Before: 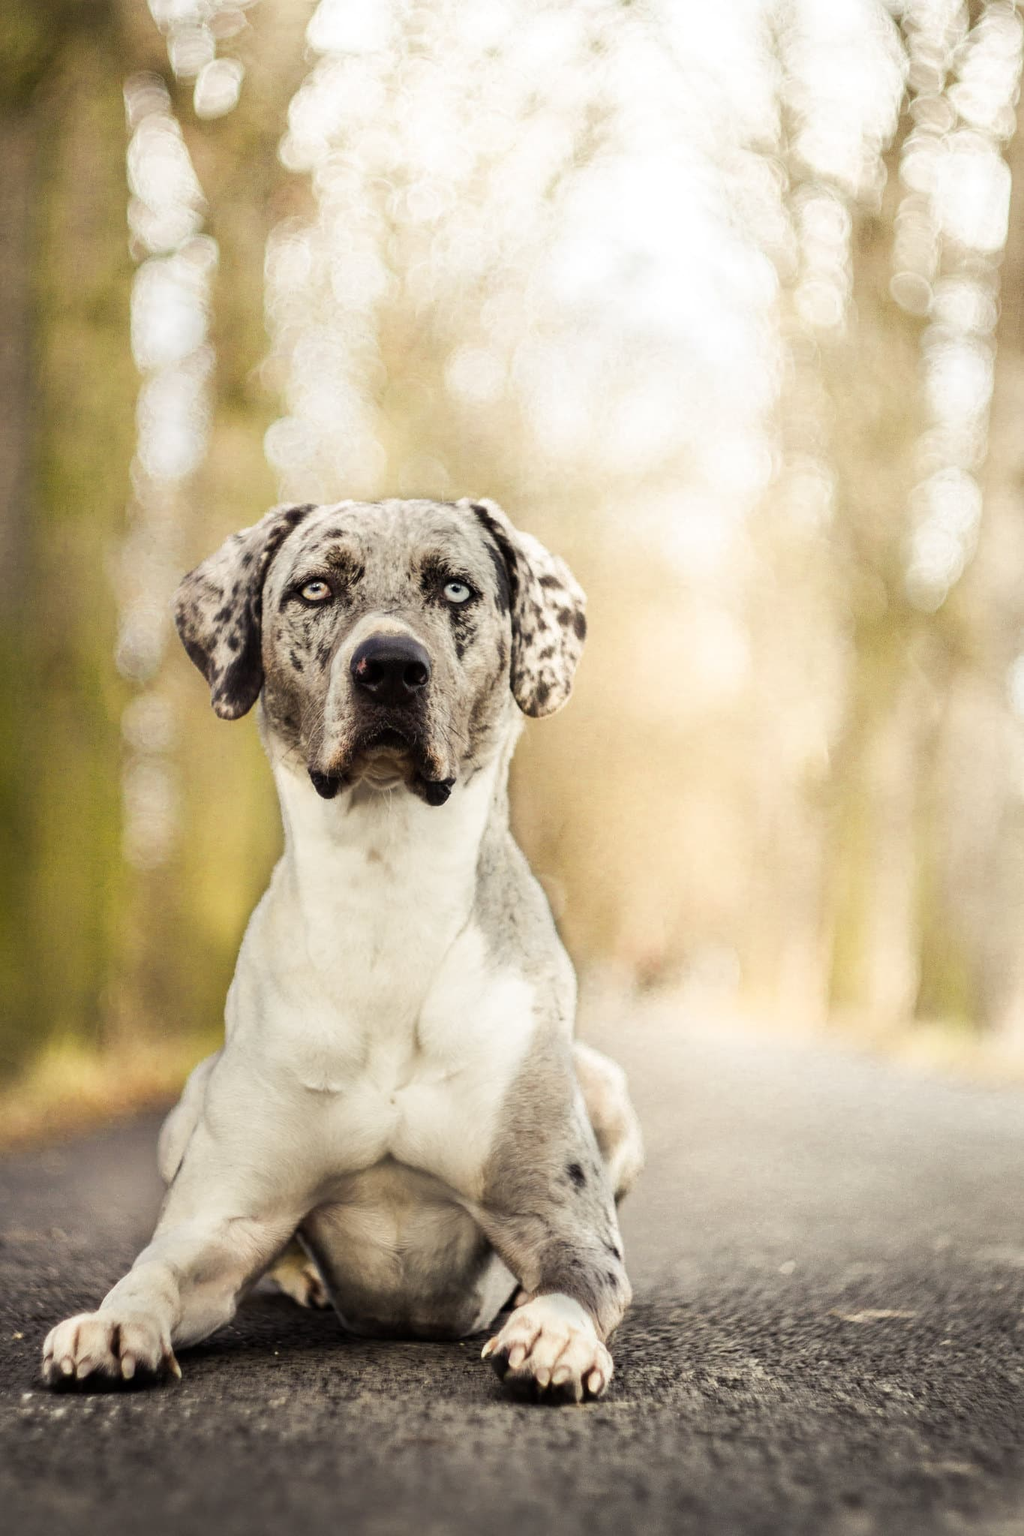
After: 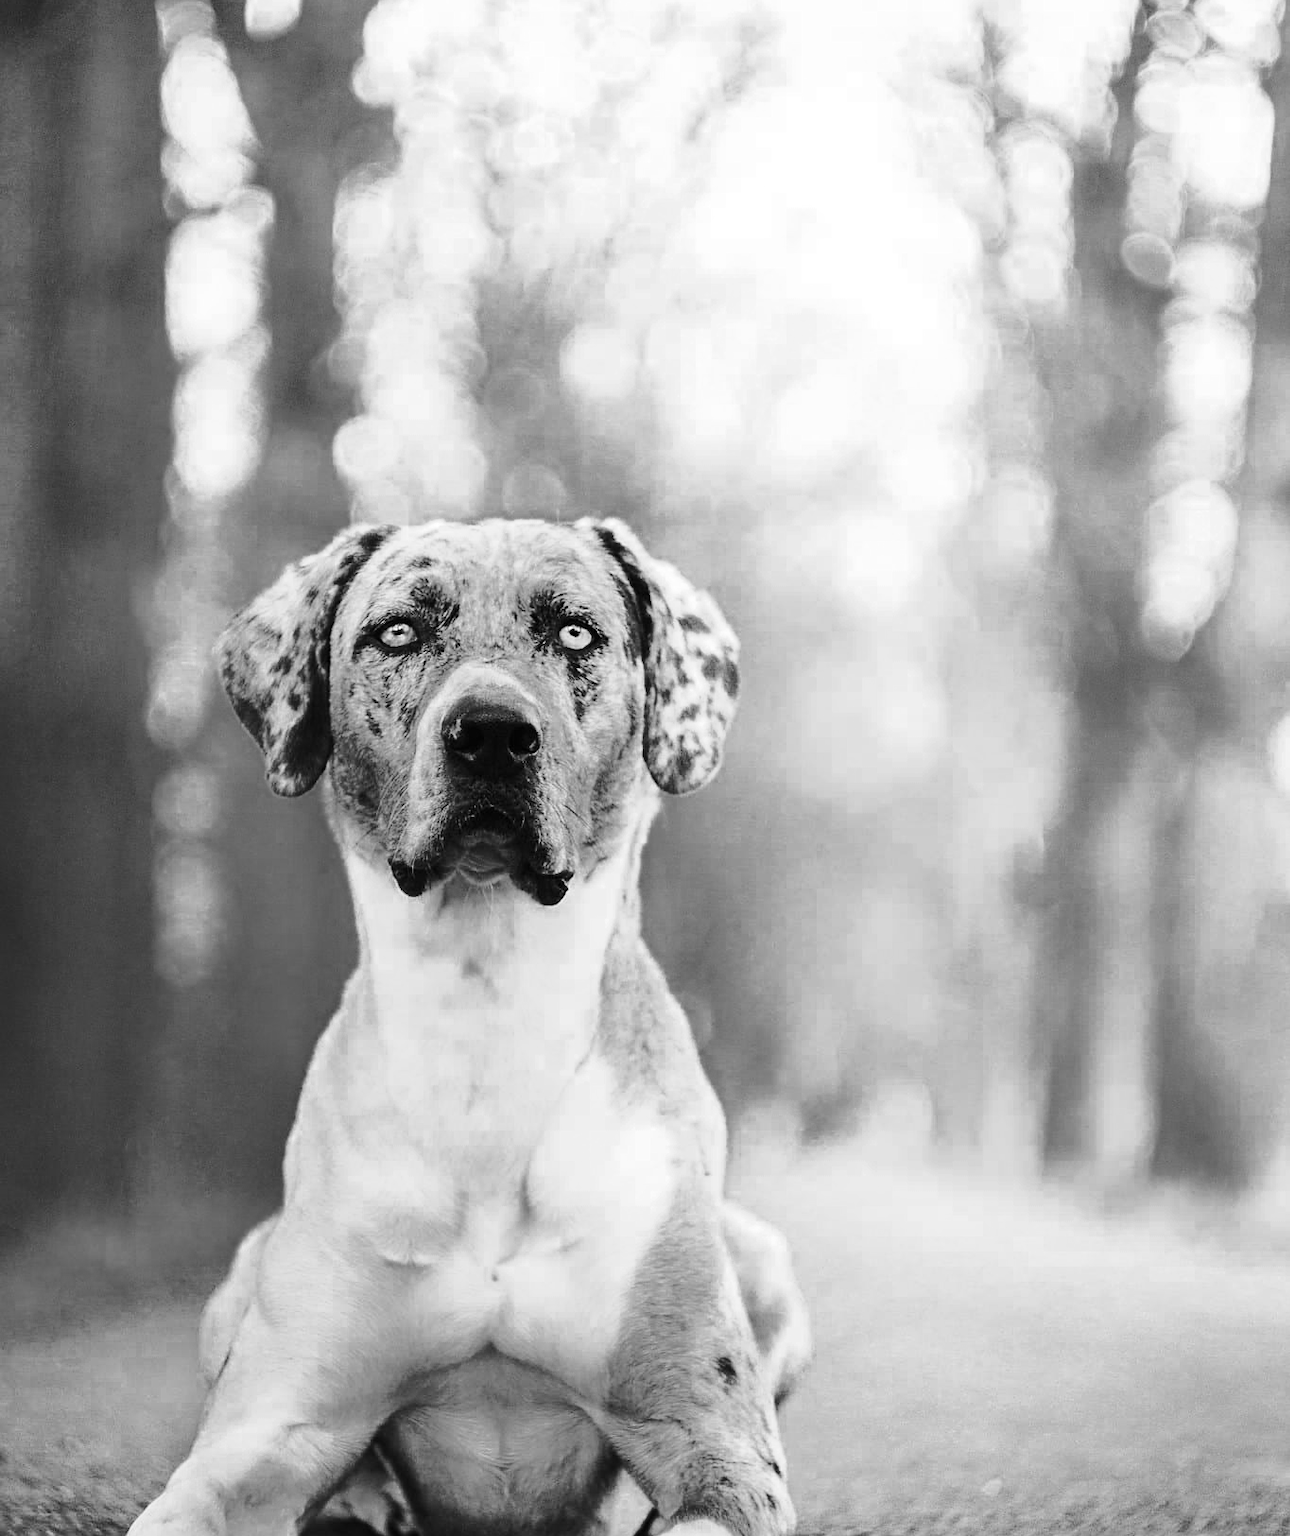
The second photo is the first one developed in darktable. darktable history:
color zones: curves: ch0 [(0.287, 0.048) (0.493, 0.484) (0.737, 0.816)]; ch1 [(0, 0) (0.143, 0) (0.286, 0) (0.429, 0) (0.571, 0) (0.714, 0) (0.857, 0)]
crop and rotate: top 5.667%, bottom 14.937%
base curve: curves: ch0 [(0, 0) (0.028, 0.03) (0.121, 0.232) (0.46, 0.748) (0.859, 0.968) (1, 1)], preserve colors none
contrast equalizer: y [[0.5, 0.5, 0.472, 0.5, 0.5, 0.5], [0.5 ×6], [0.5 ×6], [0 ×6], [0 ×6]]
sharpen: amount 0.2
contrast brightness saturation: contrast 0.23, brightness 0.1, saturation 0.29
